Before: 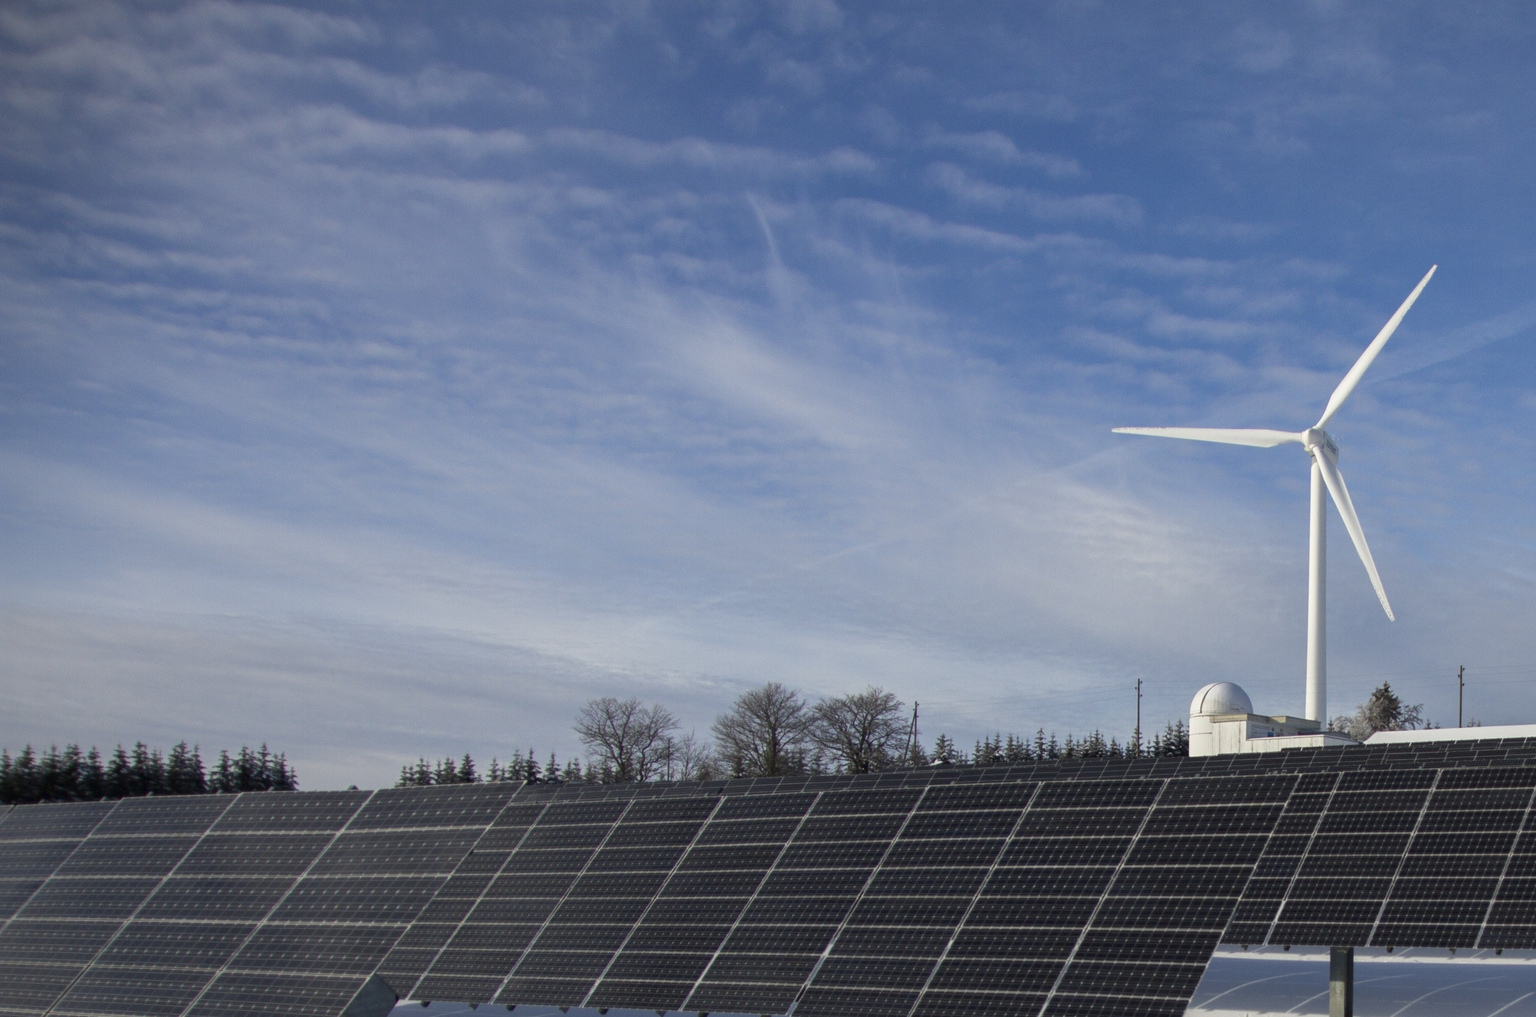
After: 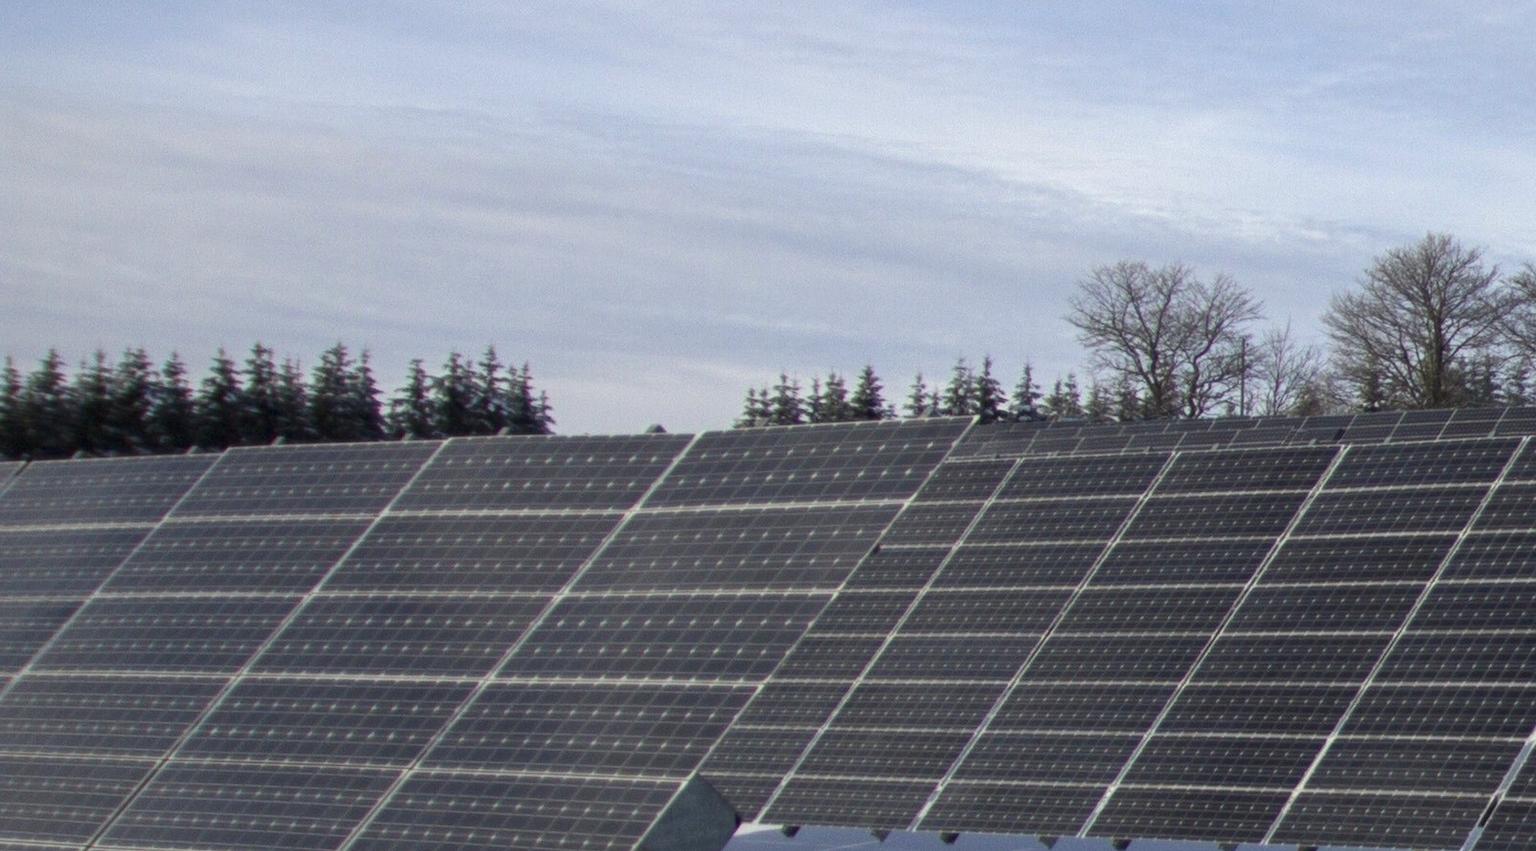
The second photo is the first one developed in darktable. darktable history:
exposure: exposure 0.606 EV, compensate highlight preservation false
crop and rotate: top 54.791%, right 46.166%, bottom 0.128%
